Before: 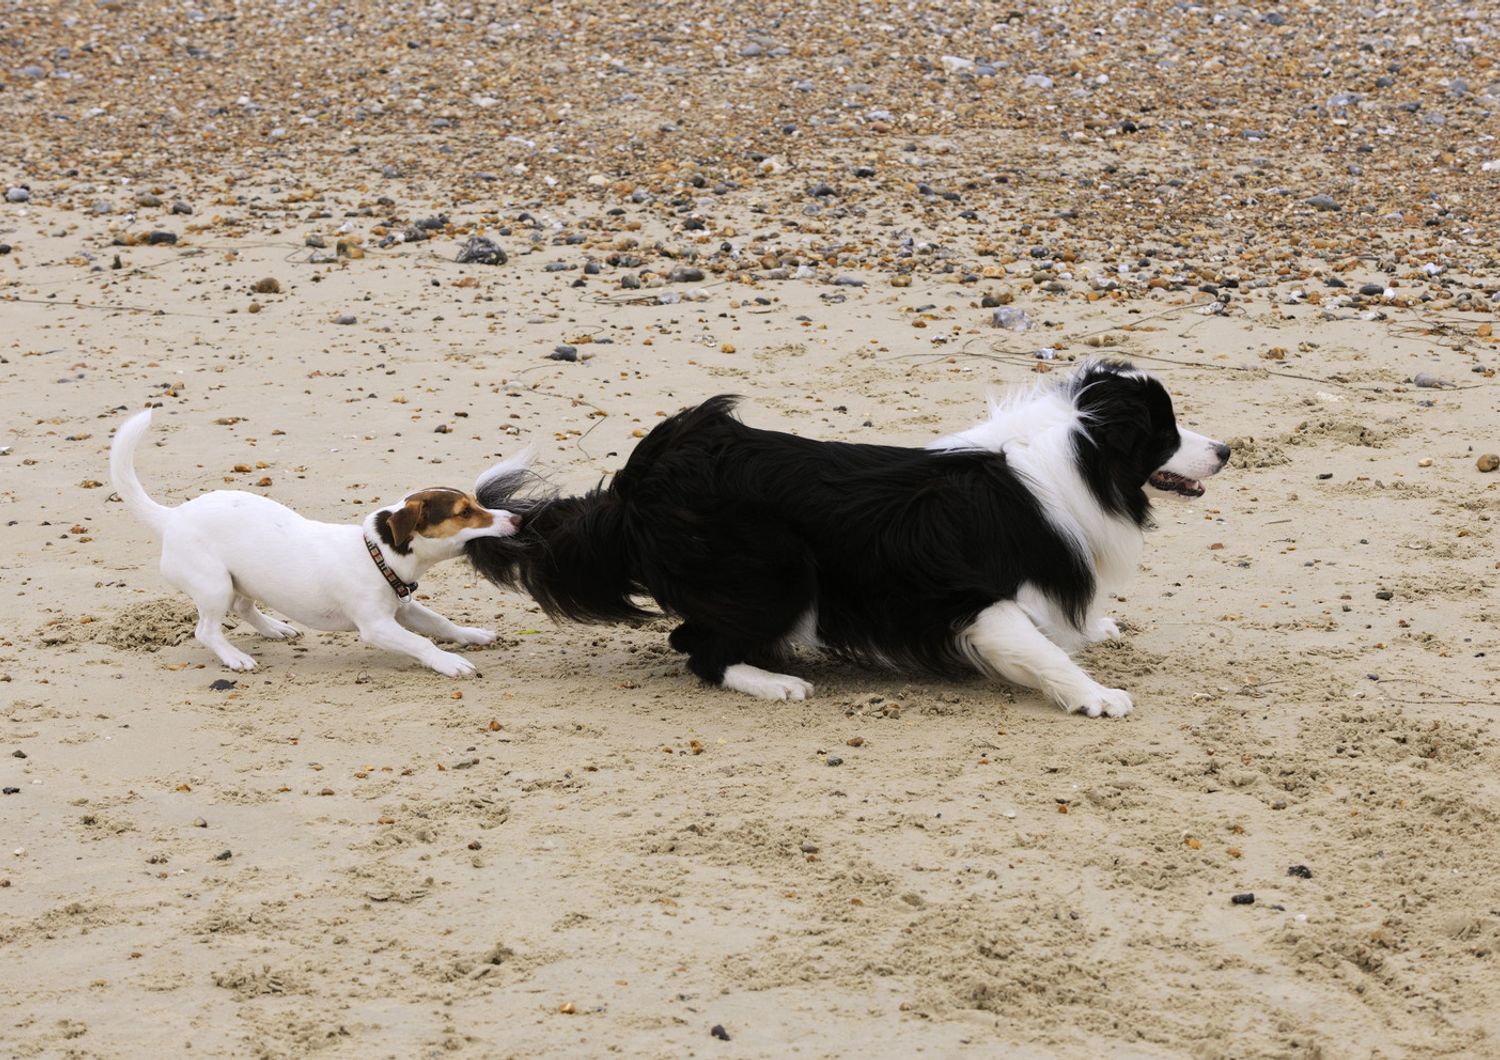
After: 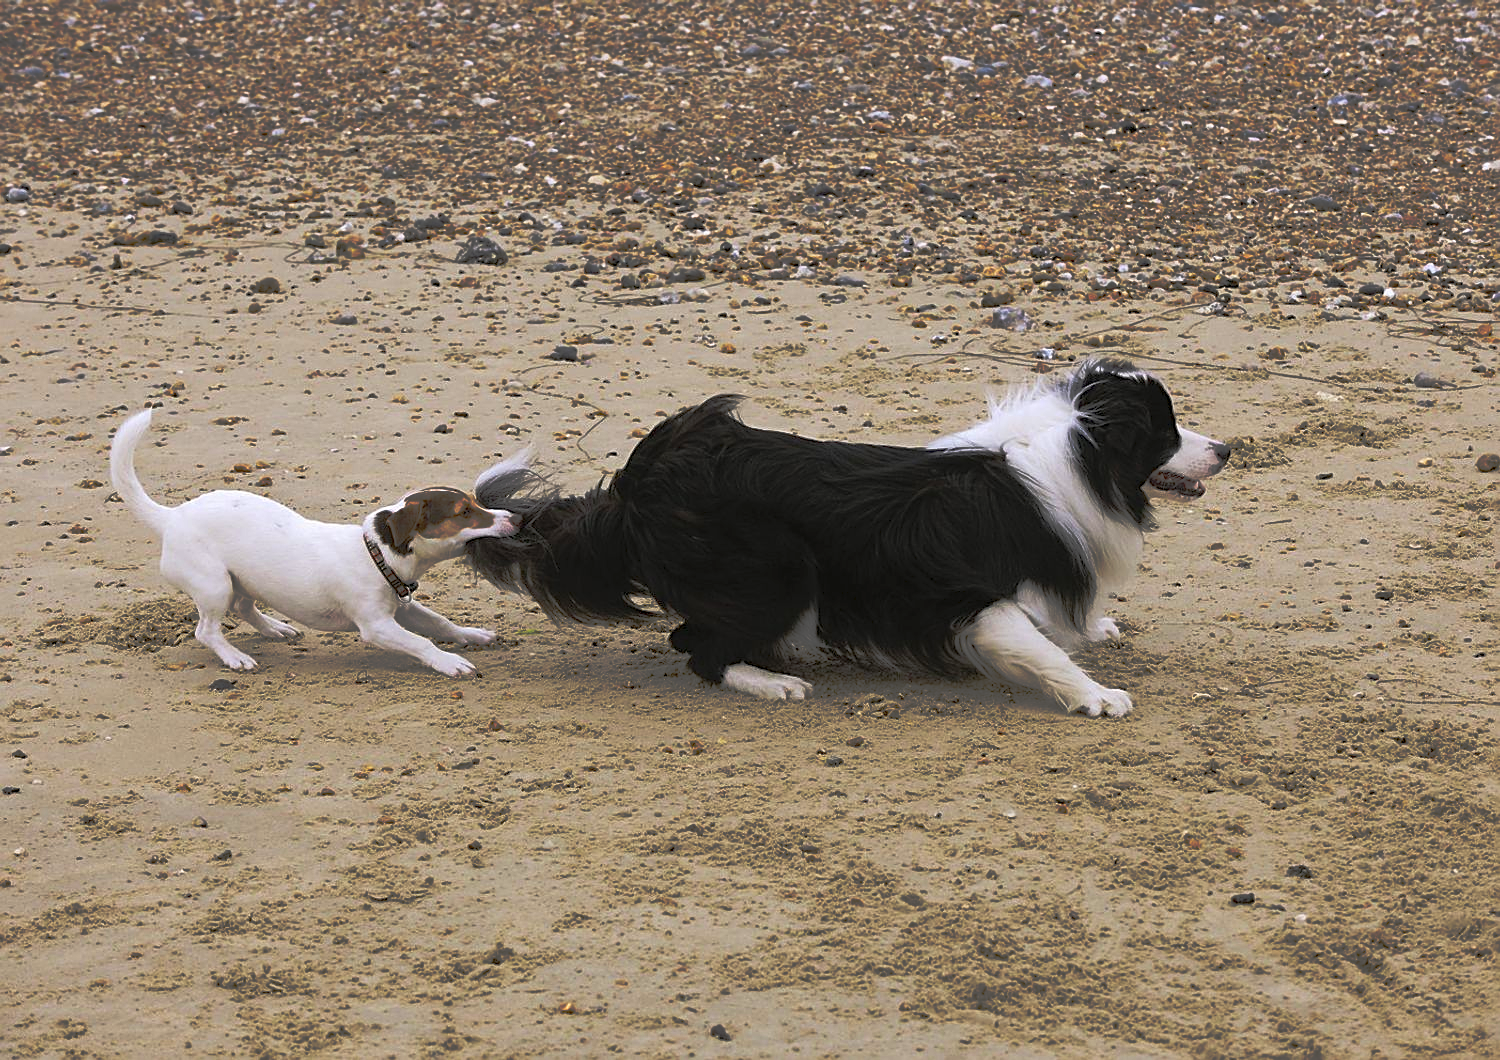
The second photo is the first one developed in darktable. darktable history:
sharpen: on, module defaults
tone curve: curves: ch0 [(0, 0) (0.003, 0.032) (0.53, 0.368) (0.901, 0.866) (1, 1)], preserve colors none
